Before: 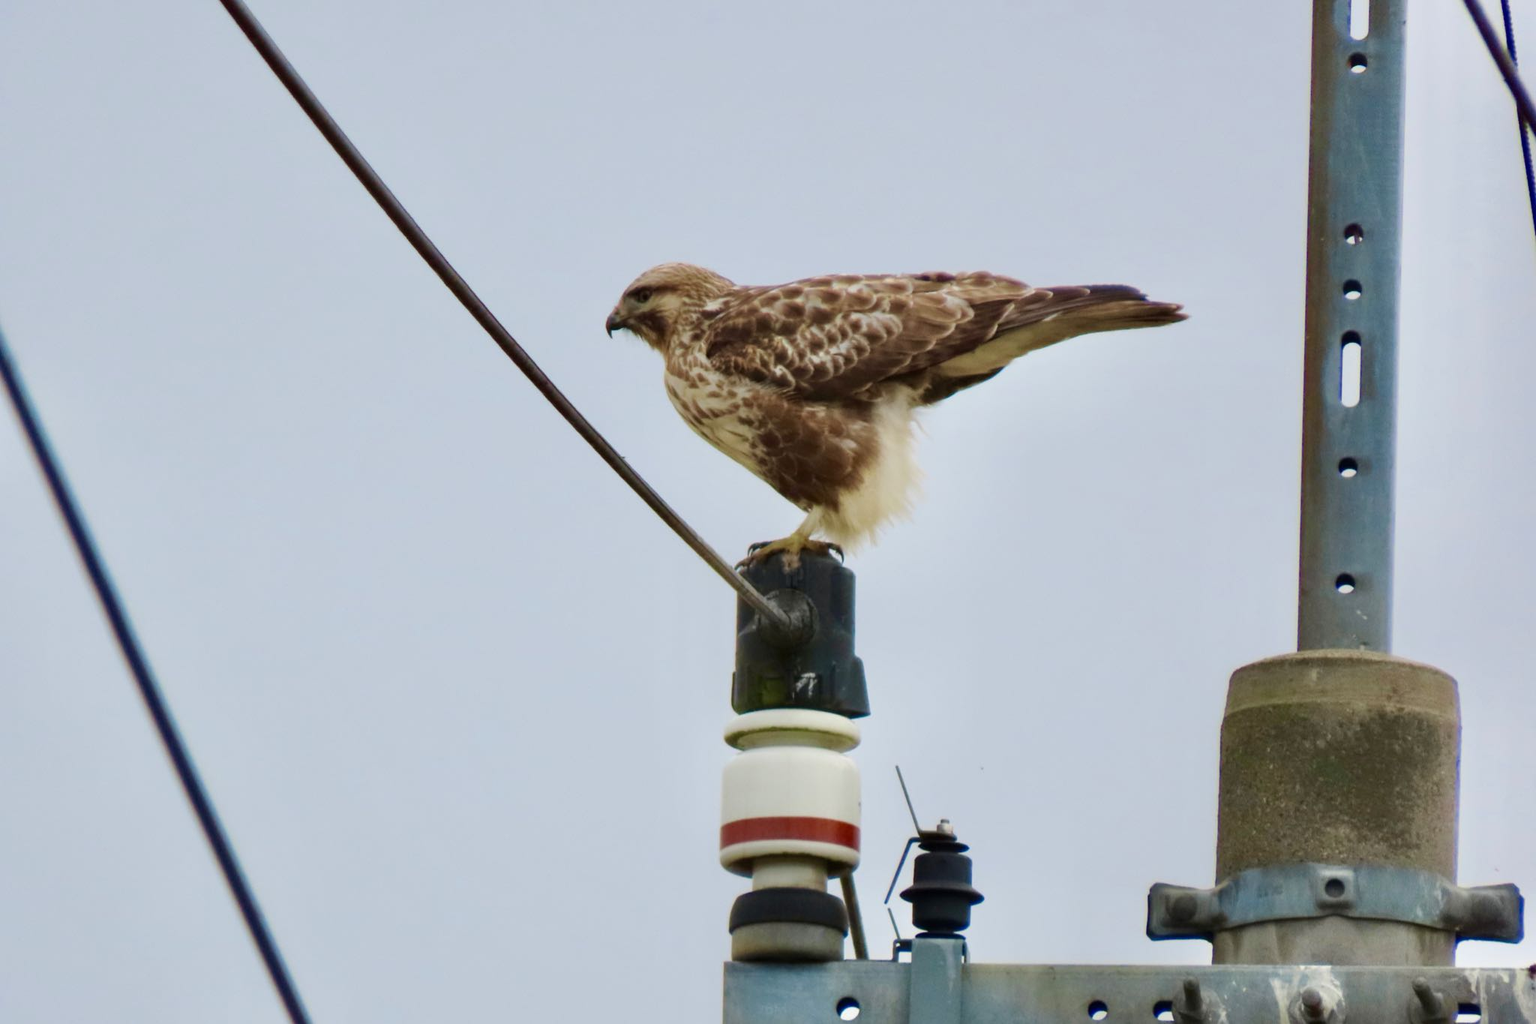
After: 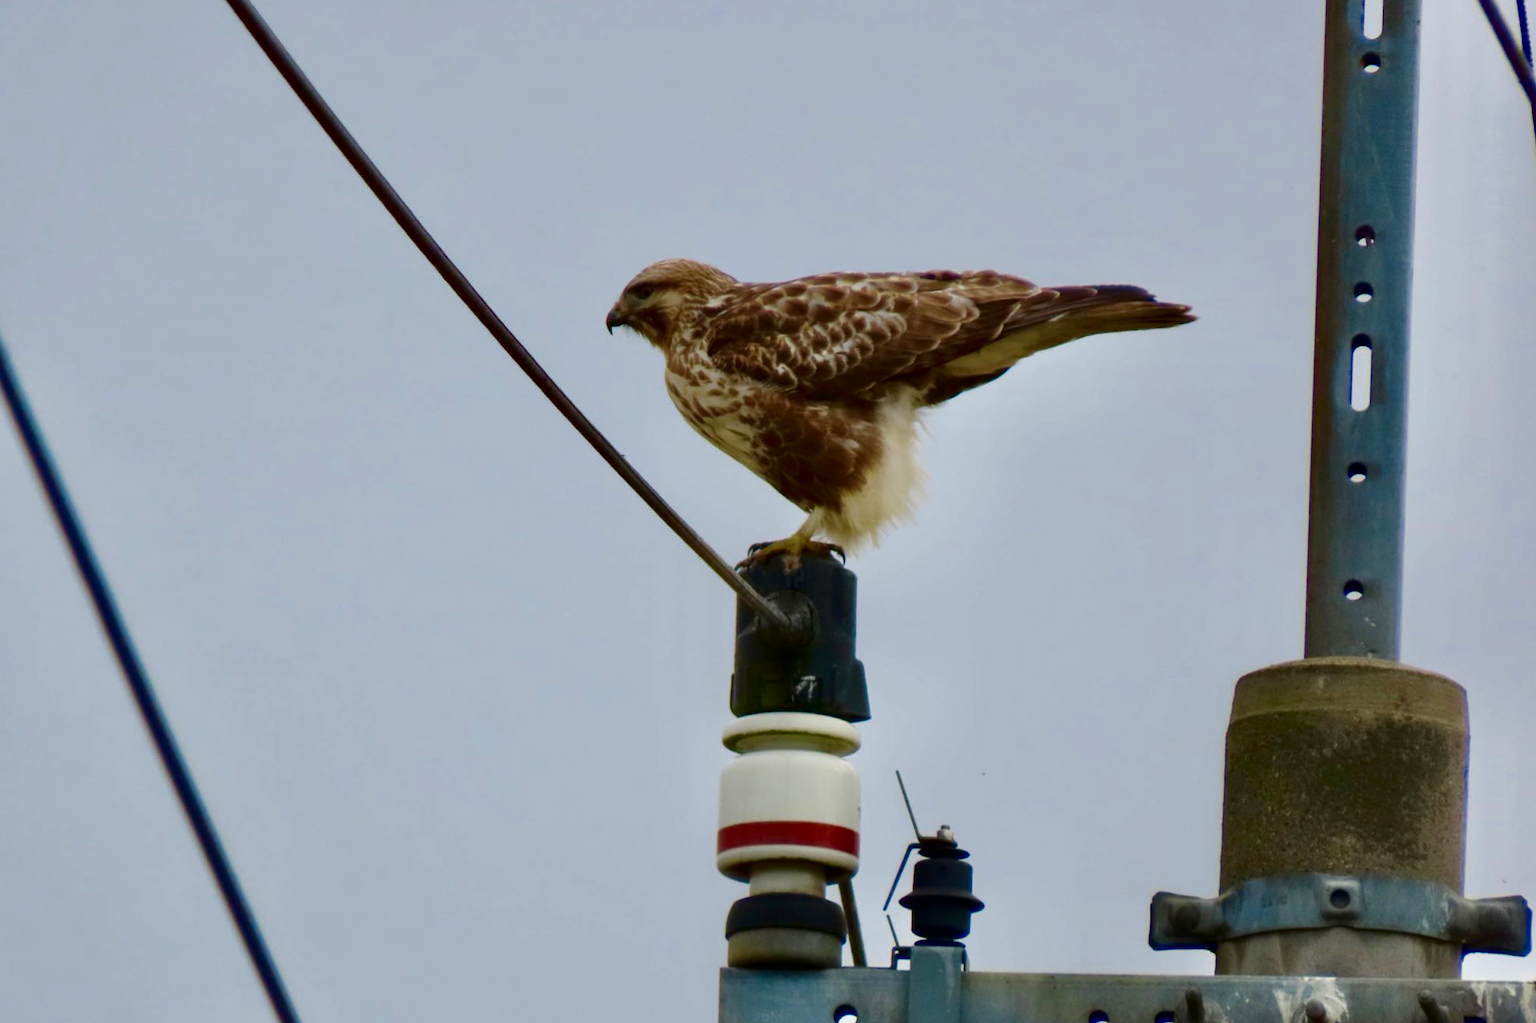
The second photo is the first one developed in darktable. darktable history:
contrast brightness saturation: brightness -0.245, saturation 0.203
crop and rotate: angle -0.521°
